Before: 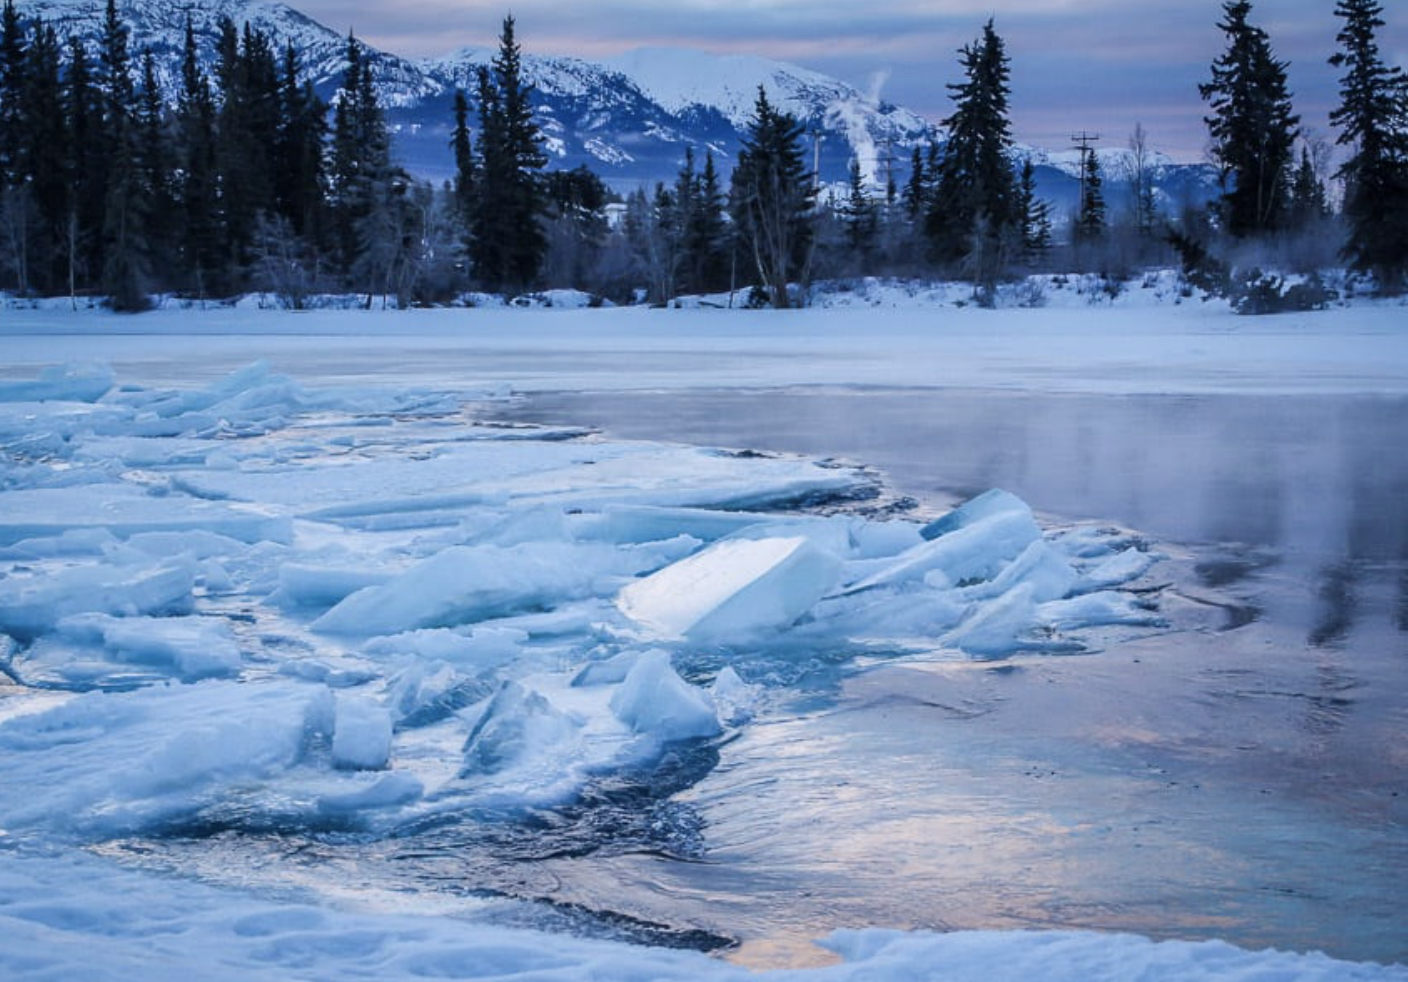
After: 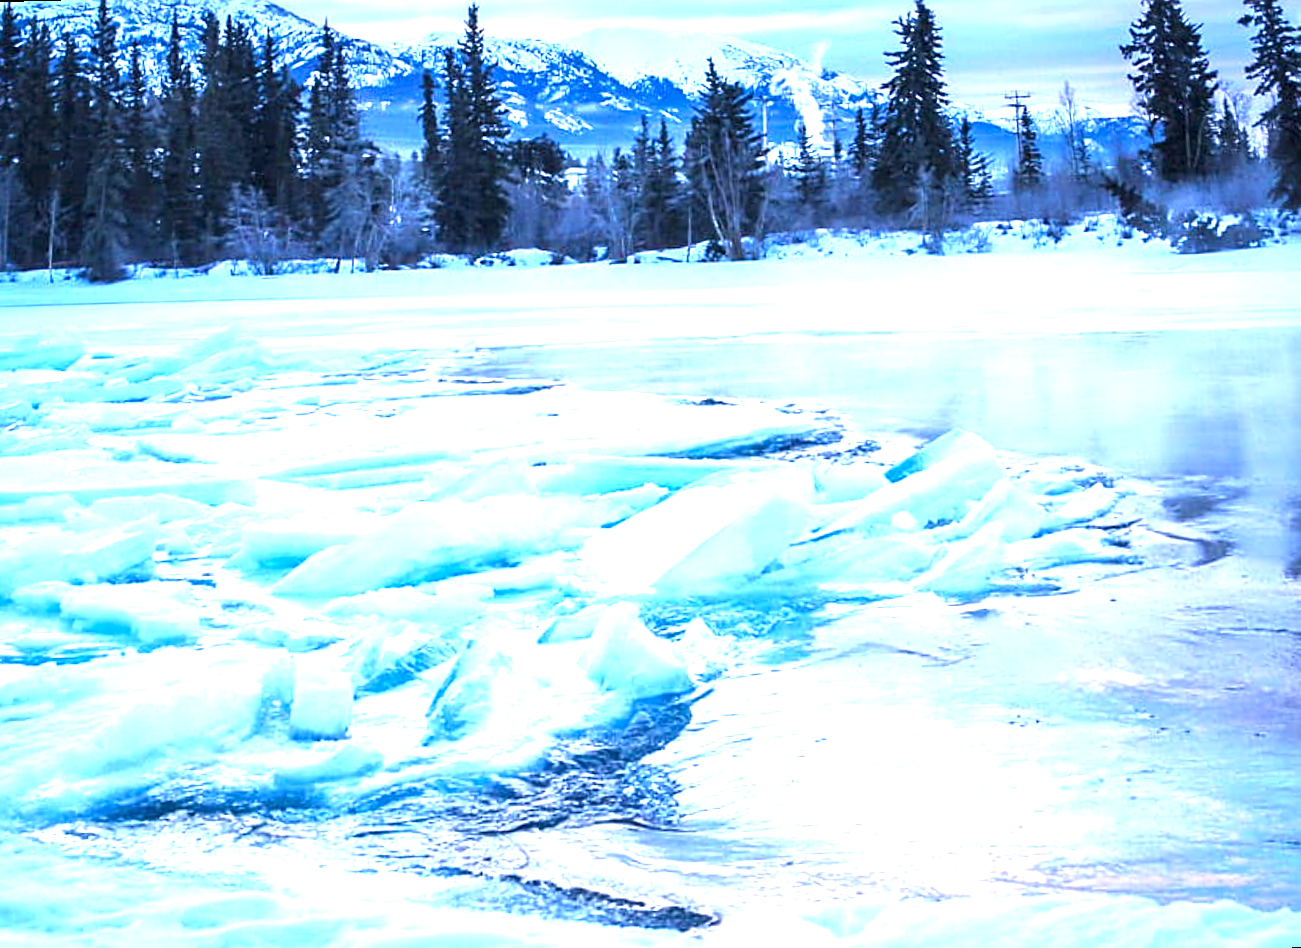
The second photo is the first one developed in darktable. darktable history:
color calibration: illuminant as shot in camera, x 0.358, y 0.373, temperature 4628.91 K
rotate and perspective: rotation -1.68°, lens shift (vertical) -0.146, crop left 0.049, crop right 0.912, crop top 0.032, crop bottom 0.96
rgb levels: preserve colors max RGB
sharpen: on, module defaults
exposure: black level correction 0, exposure 1.9 EV, compensate highlight preservation false
